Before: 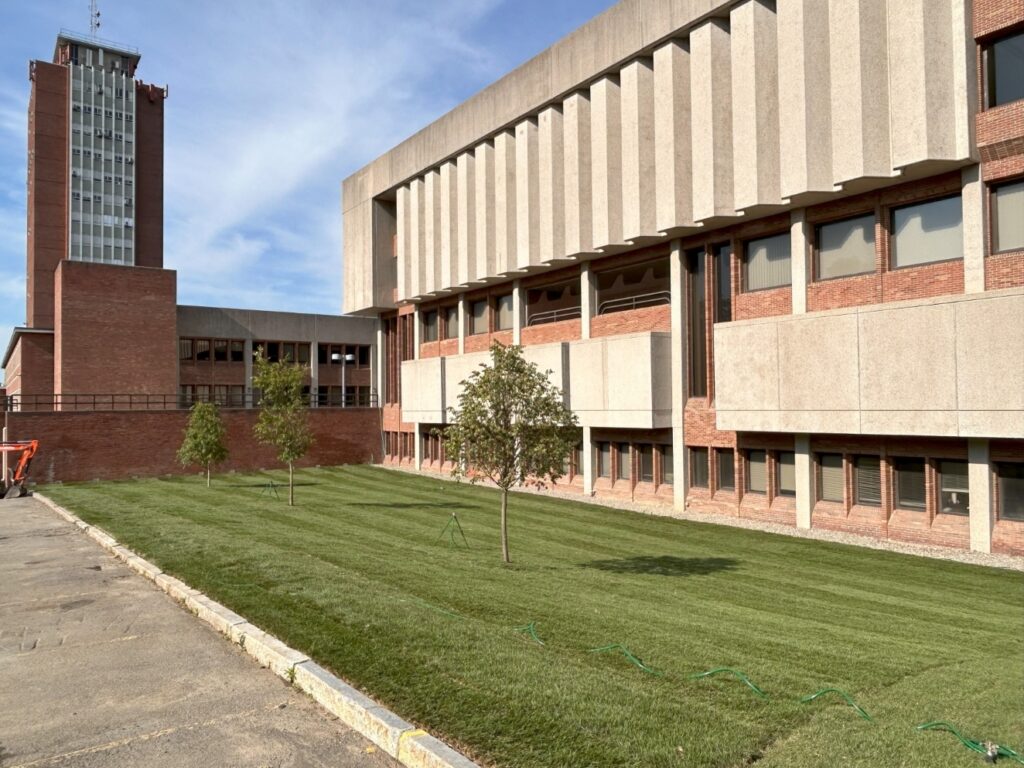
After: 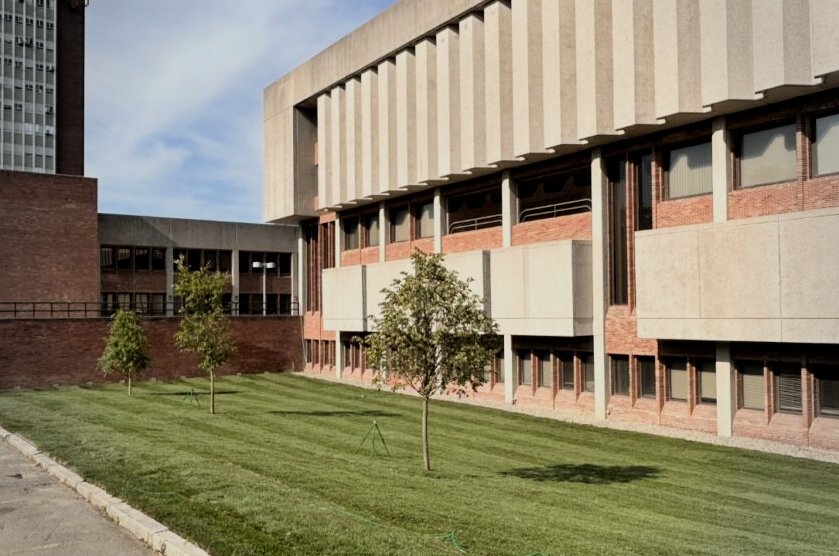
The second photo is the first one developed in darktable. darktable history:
crop: left 7.775%, top 12.064%, right 10.213%, bottom 15.45%
color correction: highlights b* 2.89
vignetting: fall-off start 76.52%, fall-off radius 28.2%, brightness -0.181, saturation -0.291, width/height ratio 0.976, unbound false
filmic rgb: black relative exposure -5.06 EV, white relative exposure 3.97 EV, hardness 2.89, contrast 1.192
